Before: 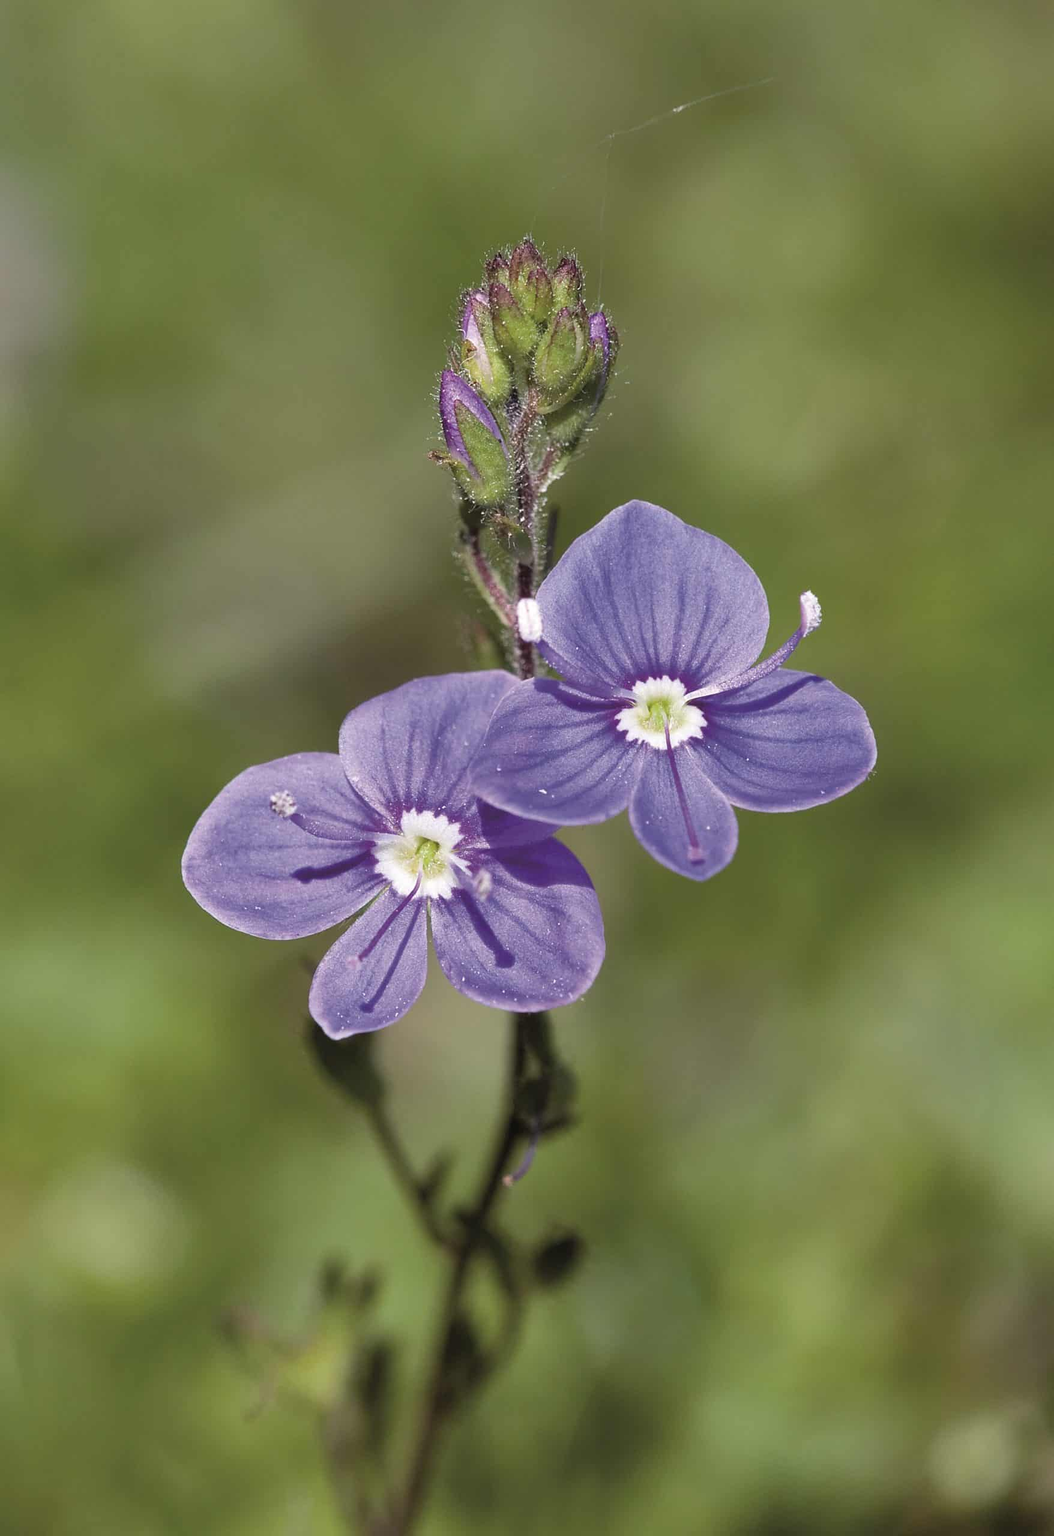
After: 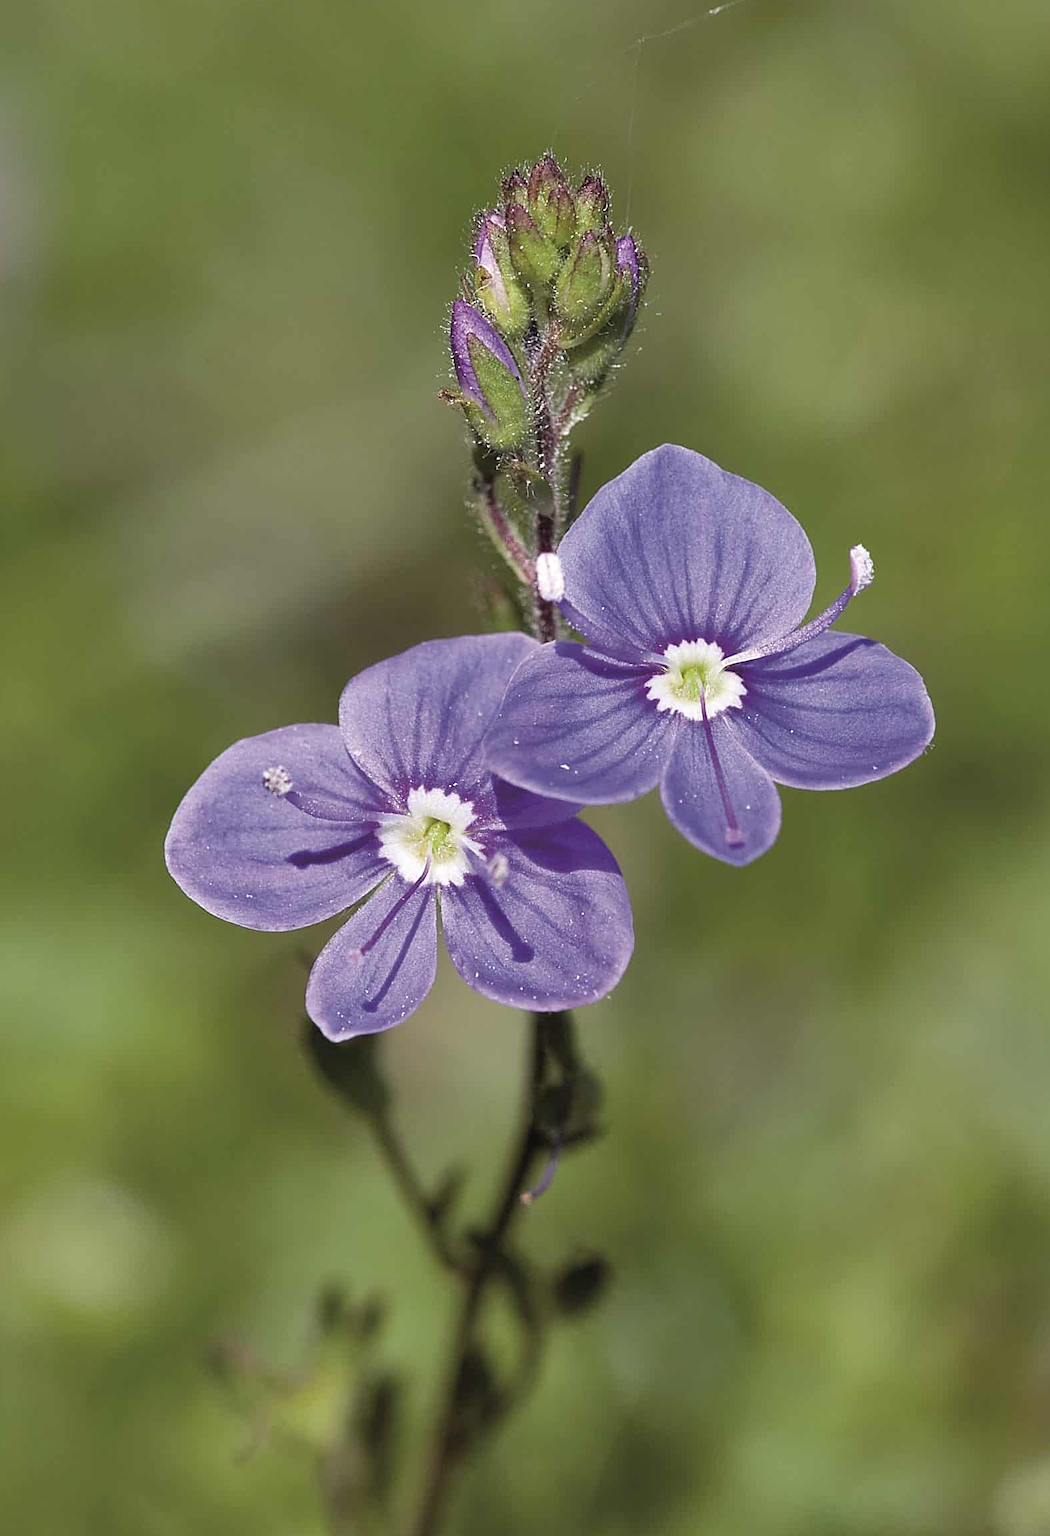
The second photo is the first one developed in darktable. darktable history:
crop: left 3.174%, top 6.519%, right 6.802%, bottom 3.229%
sharpen: on, module defaults
